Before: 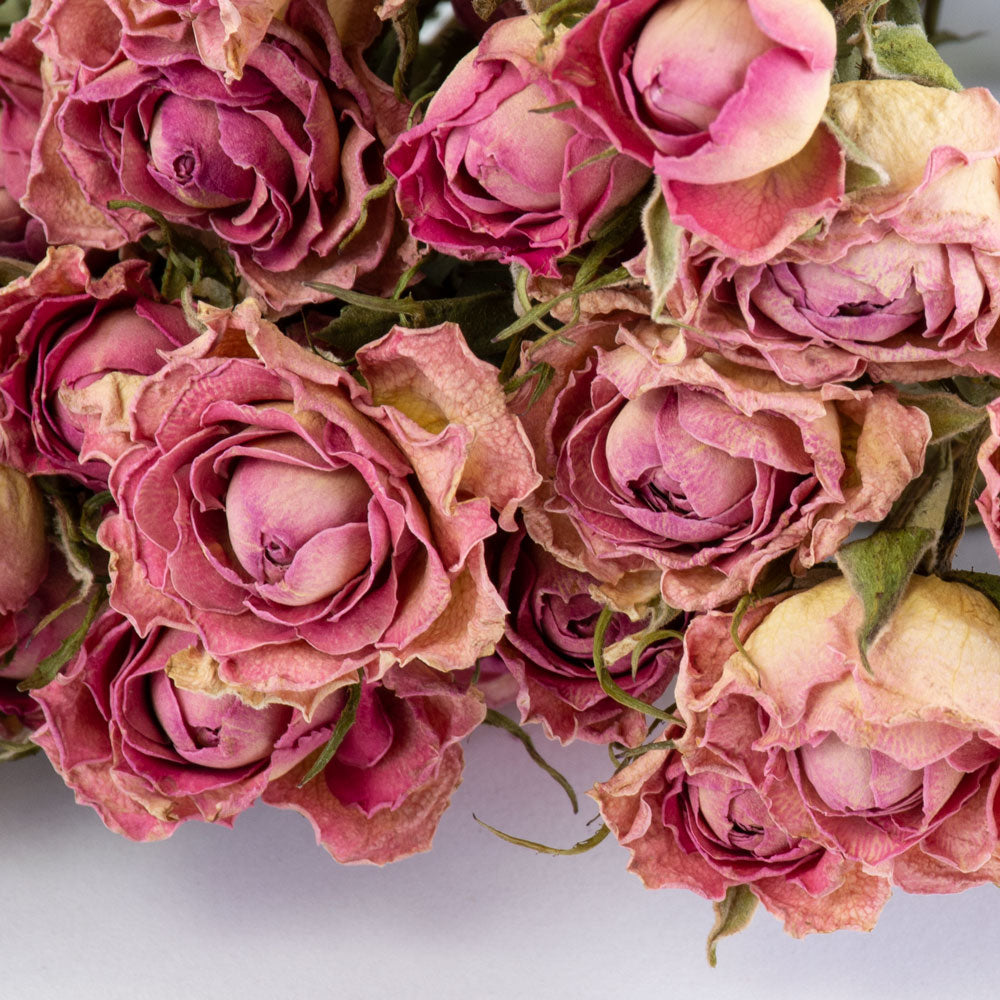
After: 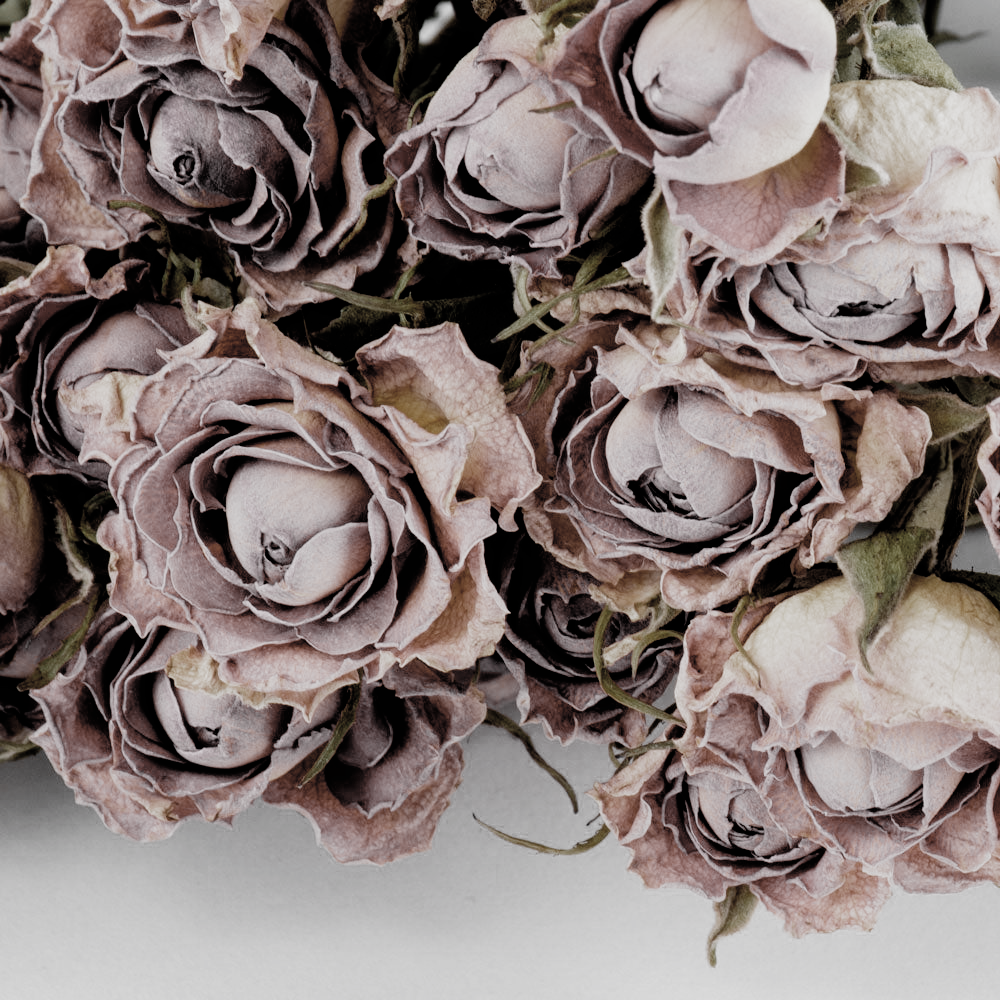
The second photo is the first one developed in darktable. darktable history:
filmic rgb: black relative exposure -4.9 EV, white relative exposure 2.82 EV, hardness 3.7, add noise in highlights 0.002, preserve chrominance no, color science v3 (2019), use custom middle-gray values true, contrast in highlights soft
color zones: curves: ch0 [(0, 0.613) (0.01, 0.613) (0.245, 0.448) (0.498, 0.529) (0.642, 0.665) (0.879, 0.777) (0.99, 0.613)]; ch1 [(0, 0.035) (0.121, 0.189) (0.259, 0.197) (0.415, 0.061) (0.589, 0.022) (0.732, 0.022) (0.857, 0.026) (0.991, 0.053)]
